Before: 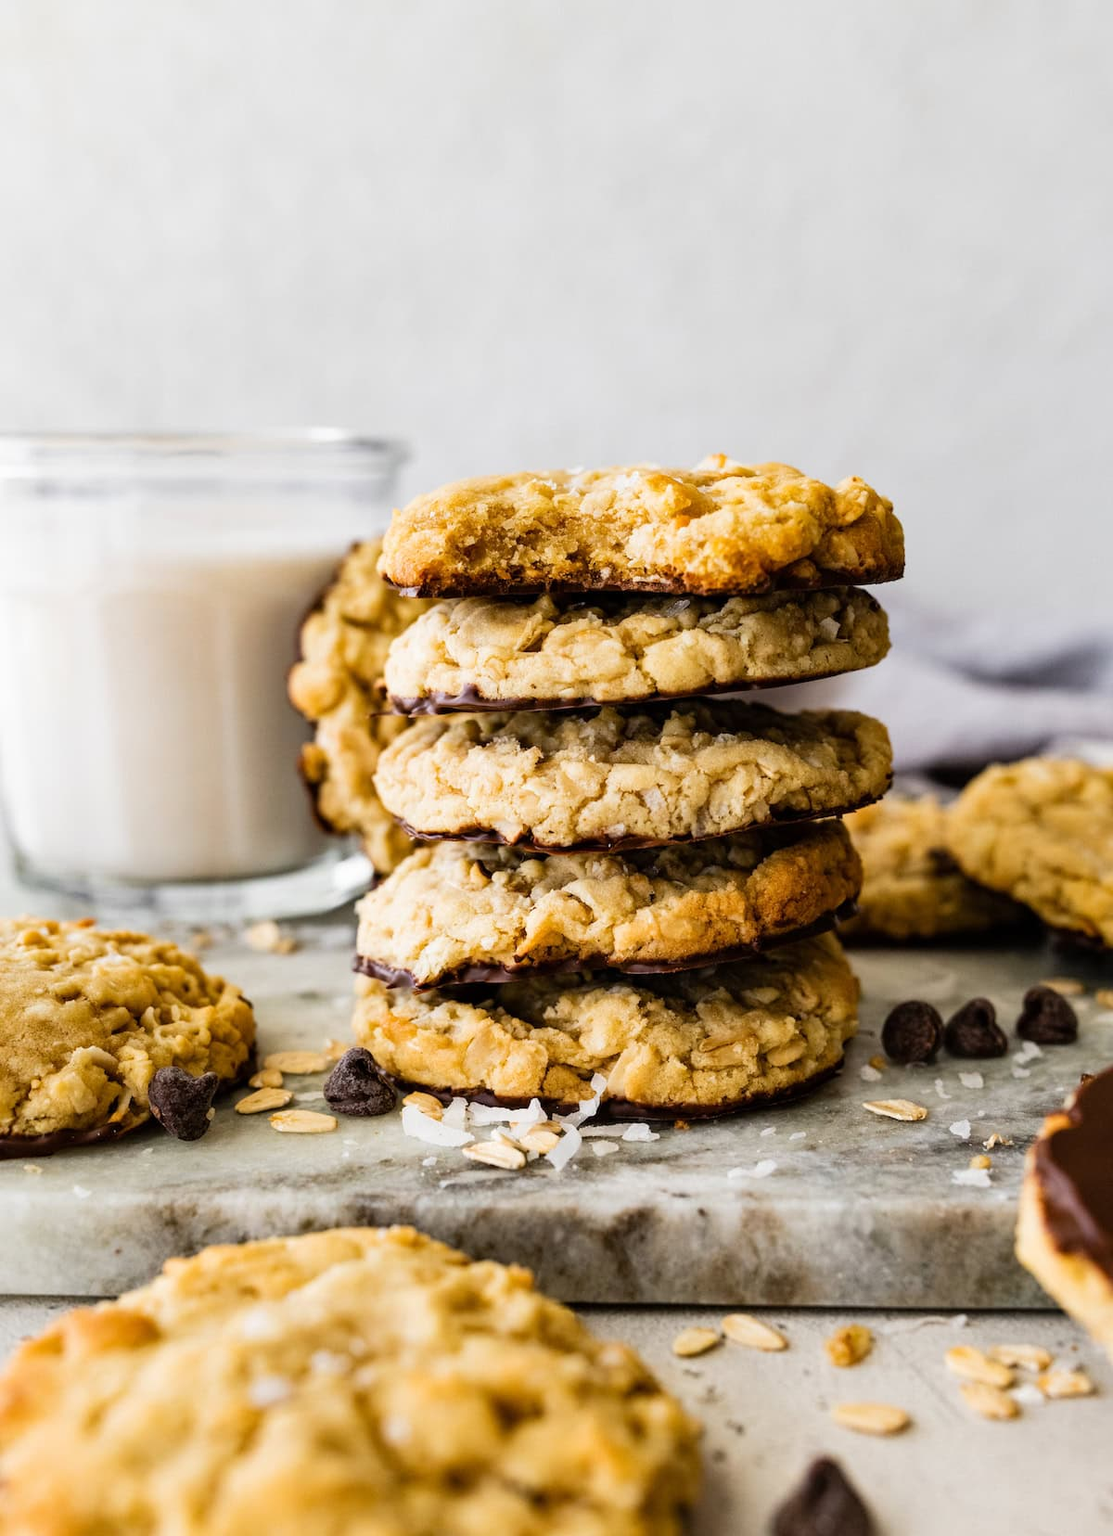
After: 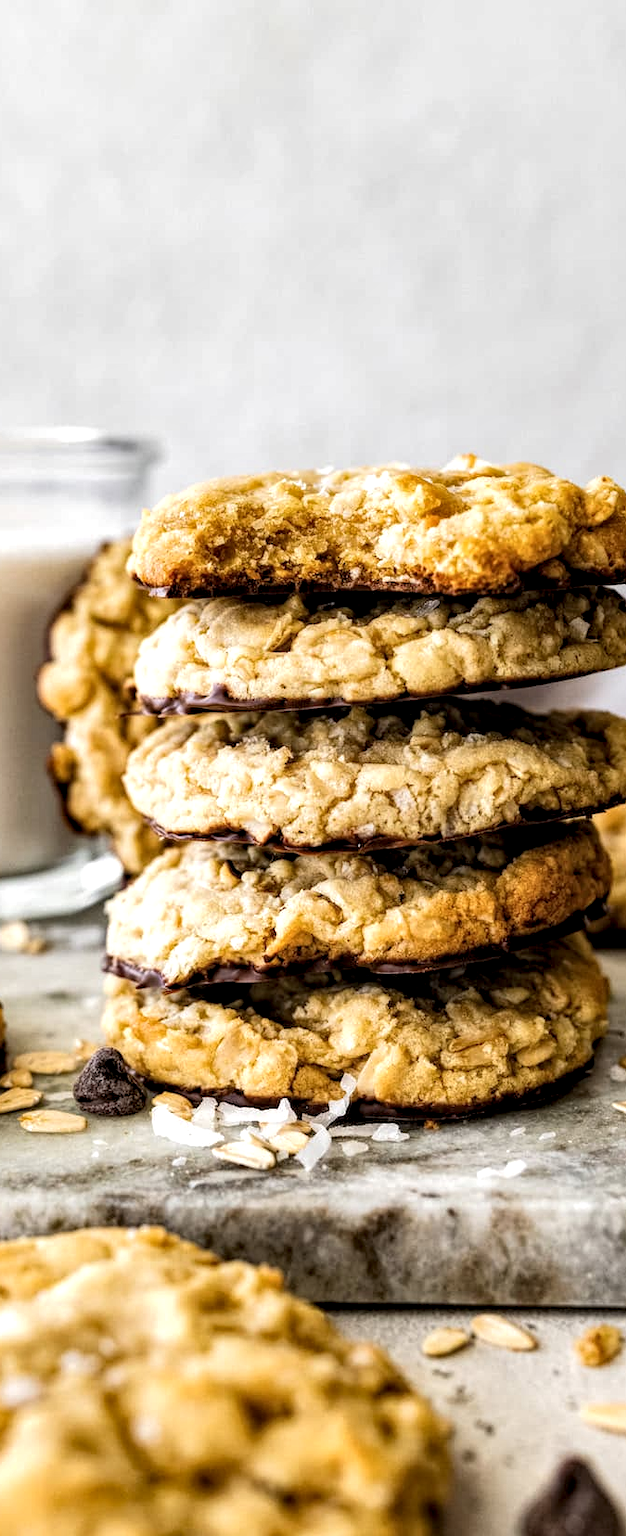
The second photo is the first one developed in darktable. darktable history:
exposure: exposure 0.127 EV, compensate highlight preservation false
local contrast: highlights 100%, shadows 100%, detail 200%, midtone range 0.2
contrast brightness saturation: saturation -0.05
crop and rotate: left 22.516%, right 21.234%
